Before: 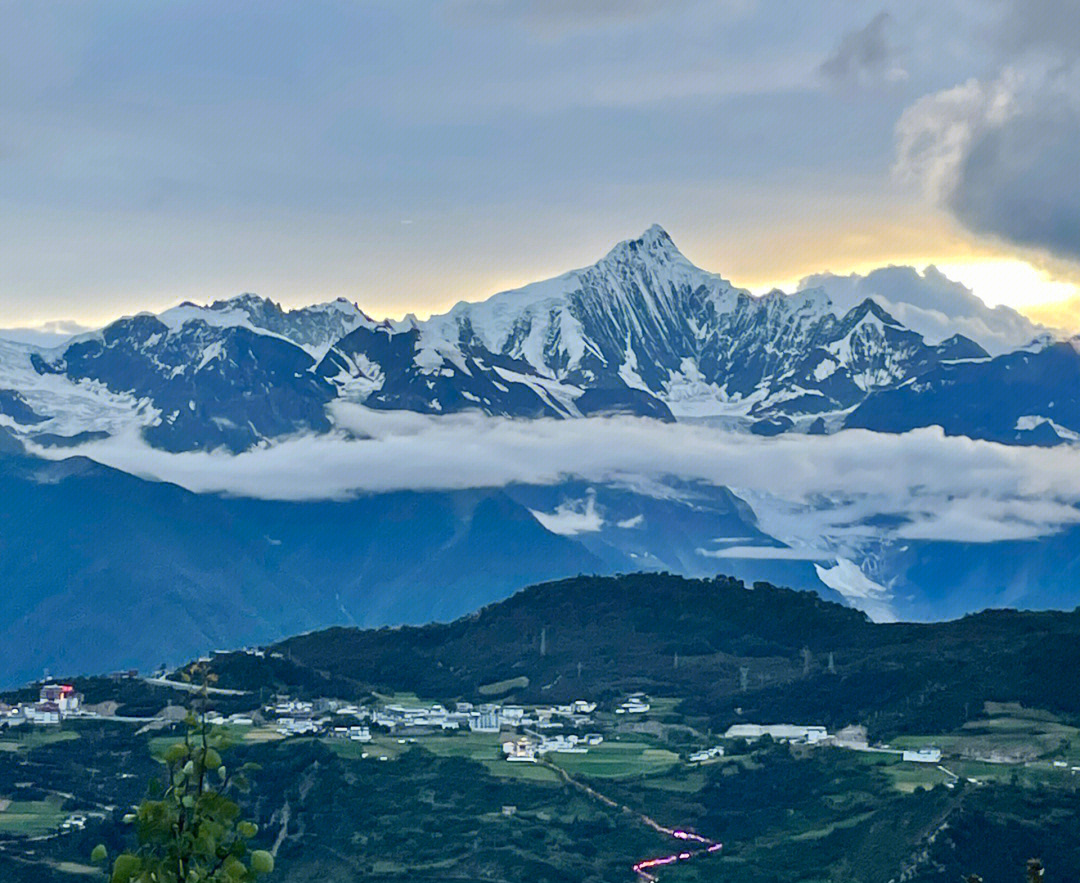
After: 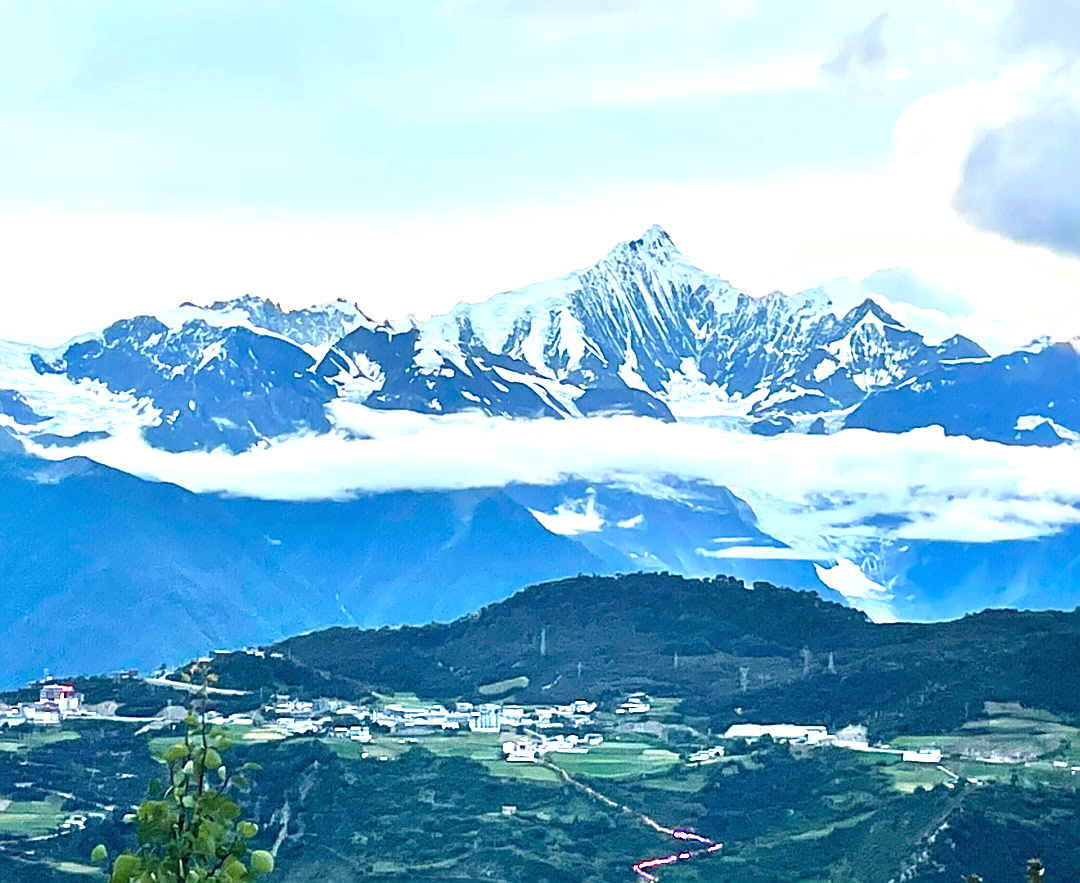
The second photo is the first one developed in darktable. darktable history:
sharpen: on, module defaults
exposure: black level correction 0, exposure 1.389 EV, compensate exposure bias true, compensate highlight preservation false
